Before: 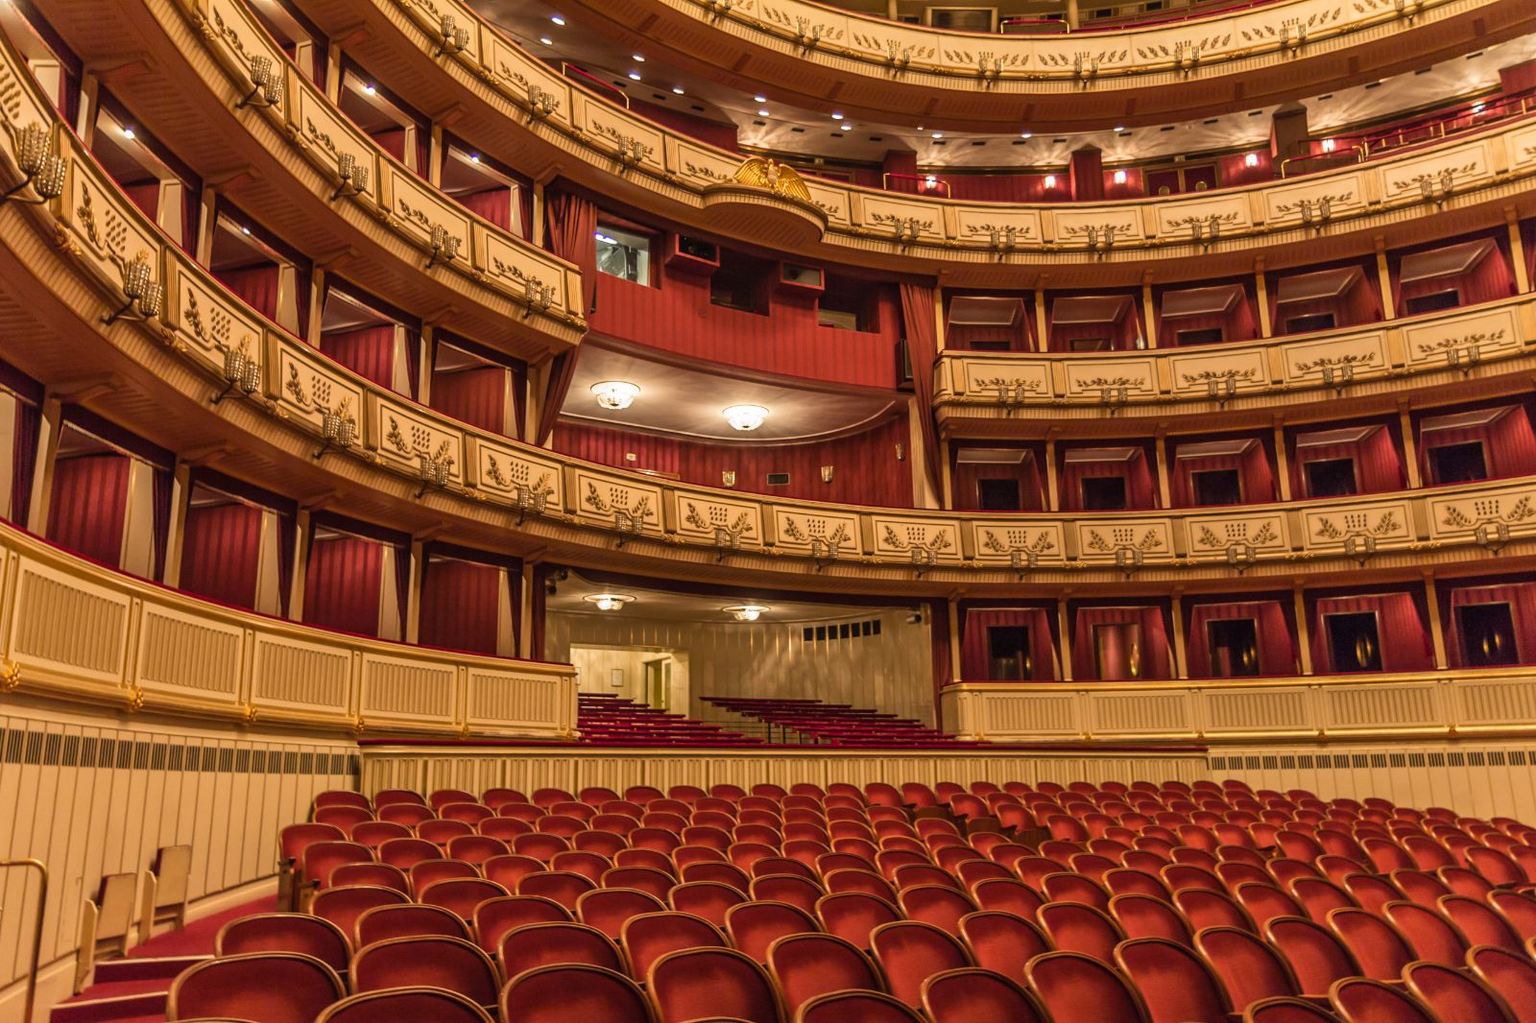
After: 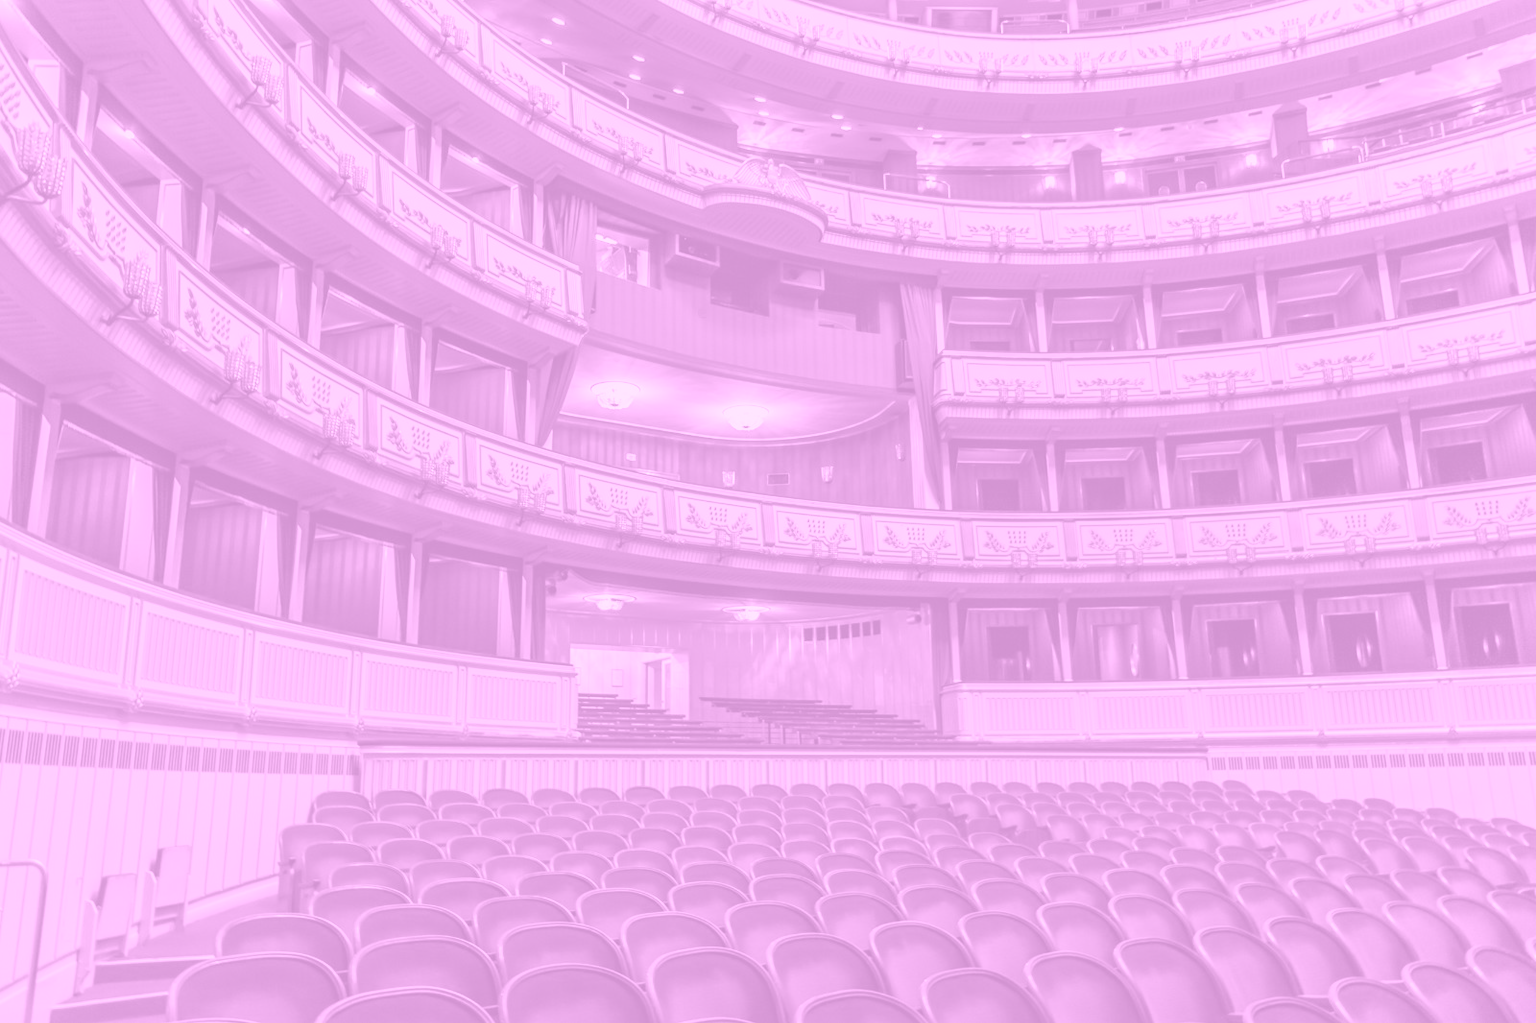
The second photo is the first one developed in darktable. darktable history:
colorize: hue 331.2°, saturation 75%, source mix 30.28%, lightness 70.52%, version 1
